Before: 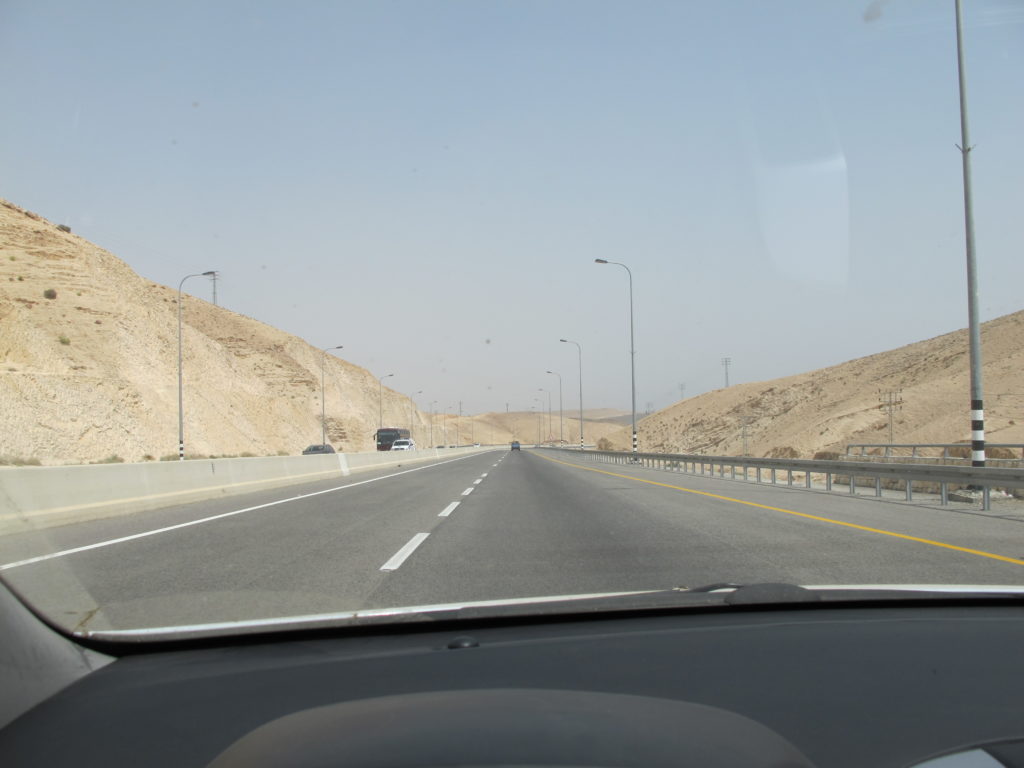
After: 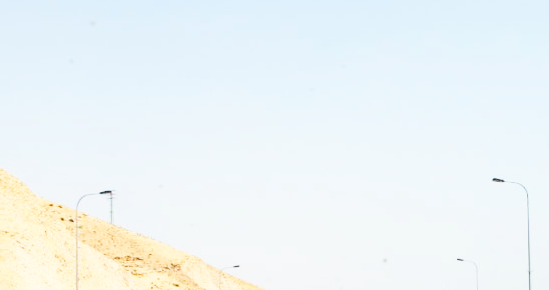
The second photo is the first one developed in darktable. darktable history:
rgb levels: levels [[0.034, 0.472, 0.904], [0, 0.5, 1], [0, 0.5, 1]]
contrast brightness saturation: contrast 0.23, brightness 0.1, saturation 0.29
tone curve: curves: ch0 [(0, 0) (0.003, 0.003) (0.011, 0.005) (0.025, 0.005) (0.044, 0.008) (0.069, 0.015) (0.1, 0.023) (0.136, 0.032) (0.177, 0.046) (0.224, 0.072) (0.277, 0.124) (0.335, 0.174) (0.399, 0.253) (0.468, 0.365) (0.543, 0.519) (0.623, 0.675) (0.709, 0.805) (0.801, 0.908) (0.898, 0.97) (1, 1)], preserve colors none
crop: left 10.121%, top 10.631%, right 36.218%, bottom 51.526%
